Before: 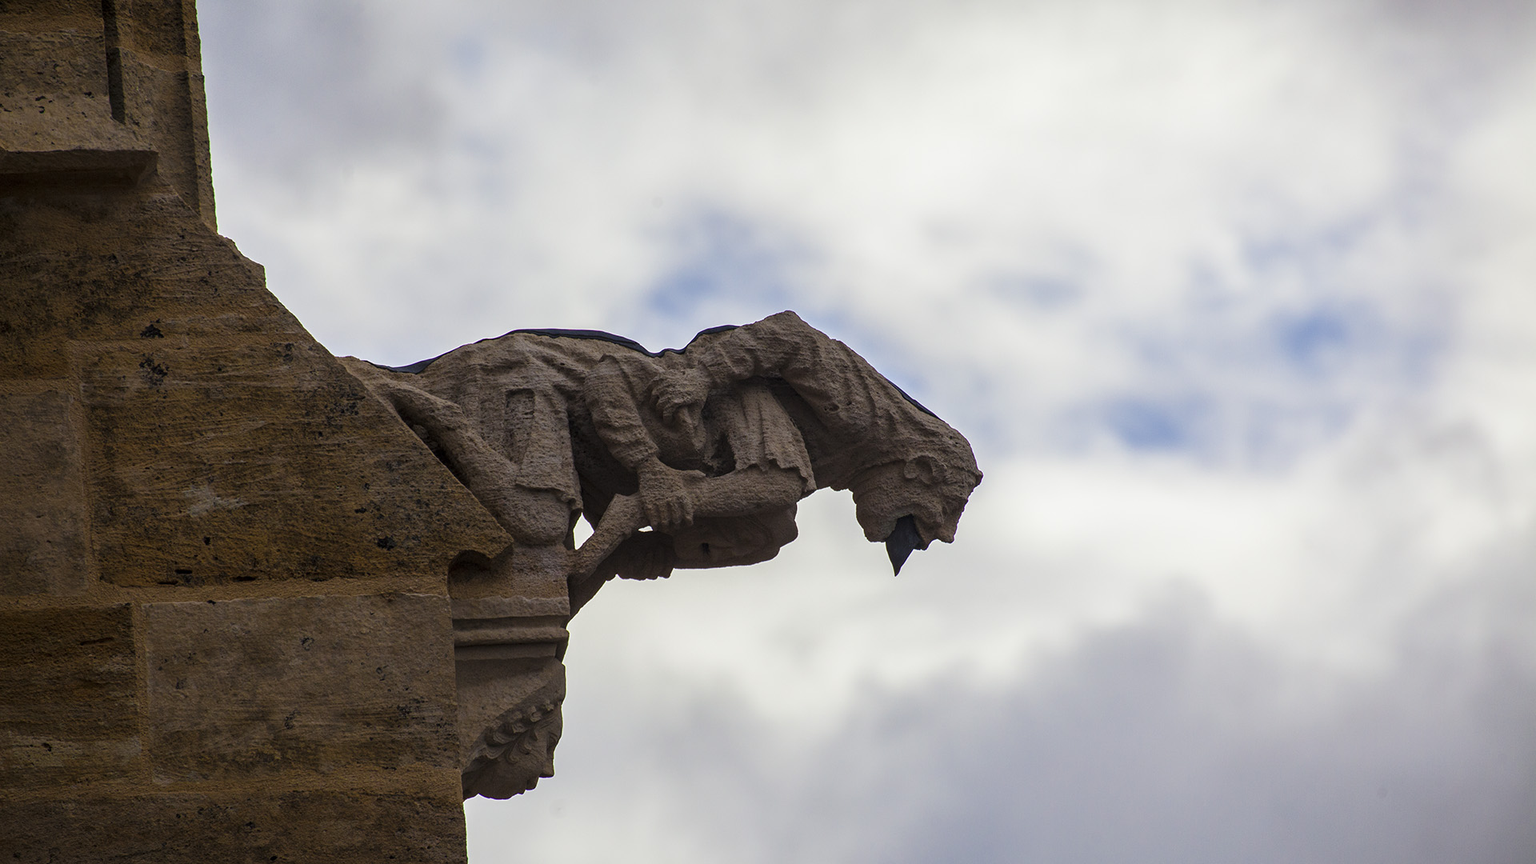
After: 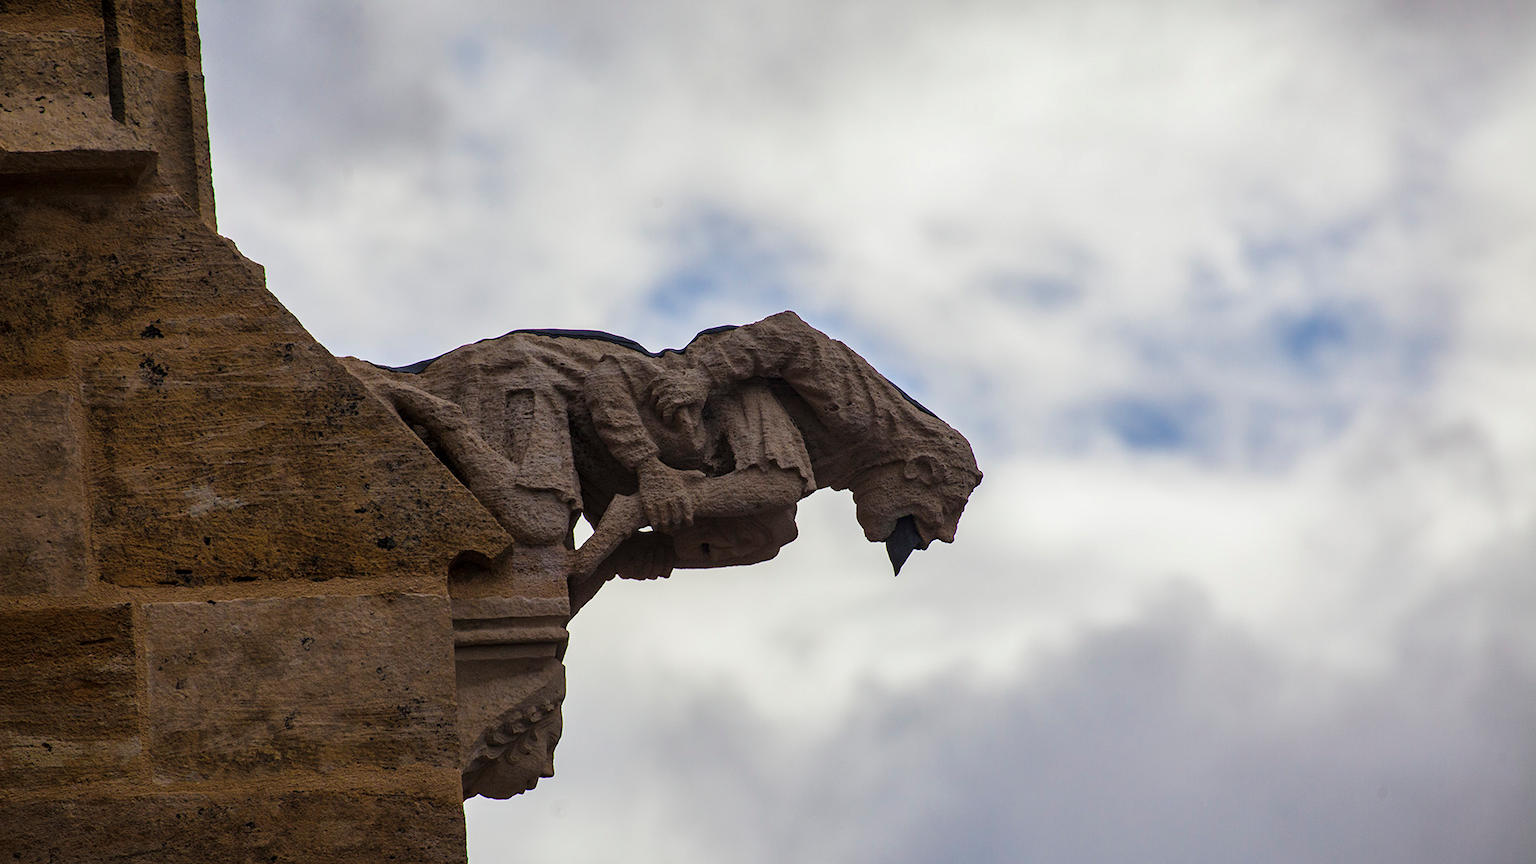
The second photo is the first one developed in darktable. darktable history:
shadows and highlights: shadows 35, highlights -35, soften with gaussian
